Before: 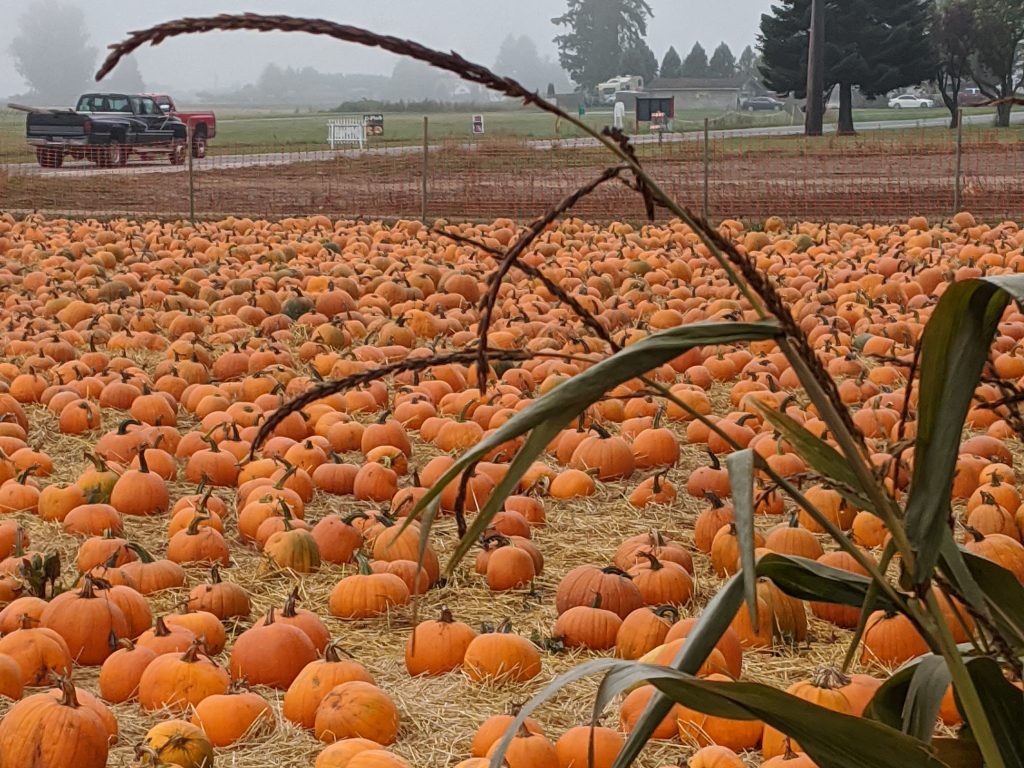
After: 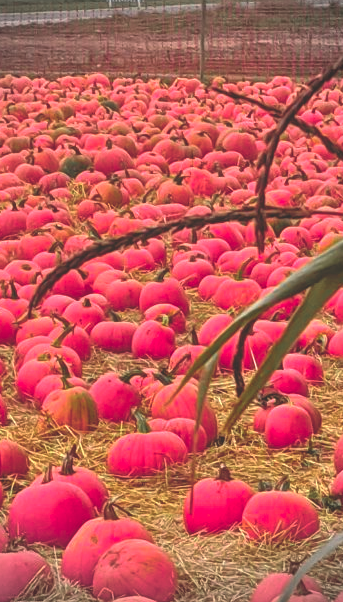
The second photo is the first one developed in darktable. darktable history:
crop and rotate: left 21.77%, top 18.528%, right 44.676%, bottom 2.997%
color zones: curves: ch0 [(0, 0.533) (0.126, 0.533) (0.234, 0.533) (0.368, 0.357) (0.5, 0.5) (0.625, 0.5) (0.74, 0.637) (0.875, 0.5)]; ch1 [(0.004, 0.708) (0.129, 0.662) (0.25, 0.5) (0.375, 0.331) (0.496, 0.396) (0.625, 0.649) (0.739, 0.26) (0.875, 0.5) (1, 0.478)]; ch2 [(0, 0.409) (0.132, 0.403) (0.236, 0.558) (0.379, 0.448) (0.5, 0.5) (0.625, 0.5) (0.691, 0.39) (0.875, 0.5)]
tone equalizer: -7 EV 0.15 EV, -6 EV 0.6 EV, -5 EV 1.15 EV, -4 EV 1.33 EV, -3 EV 1.15 EV, -2 EV 0.6 EV, -1 EV 0.15 EV, mask exposure compensation -0.5 EV
vignetting: fall-off radius 31.48%, brightness -0.472
rgb curve: curves: ch0 [(0, 0.186) (0.314, 0.284) (0.775, 0.708) (1, 1)], compensate middle gray true, preserve colors none
